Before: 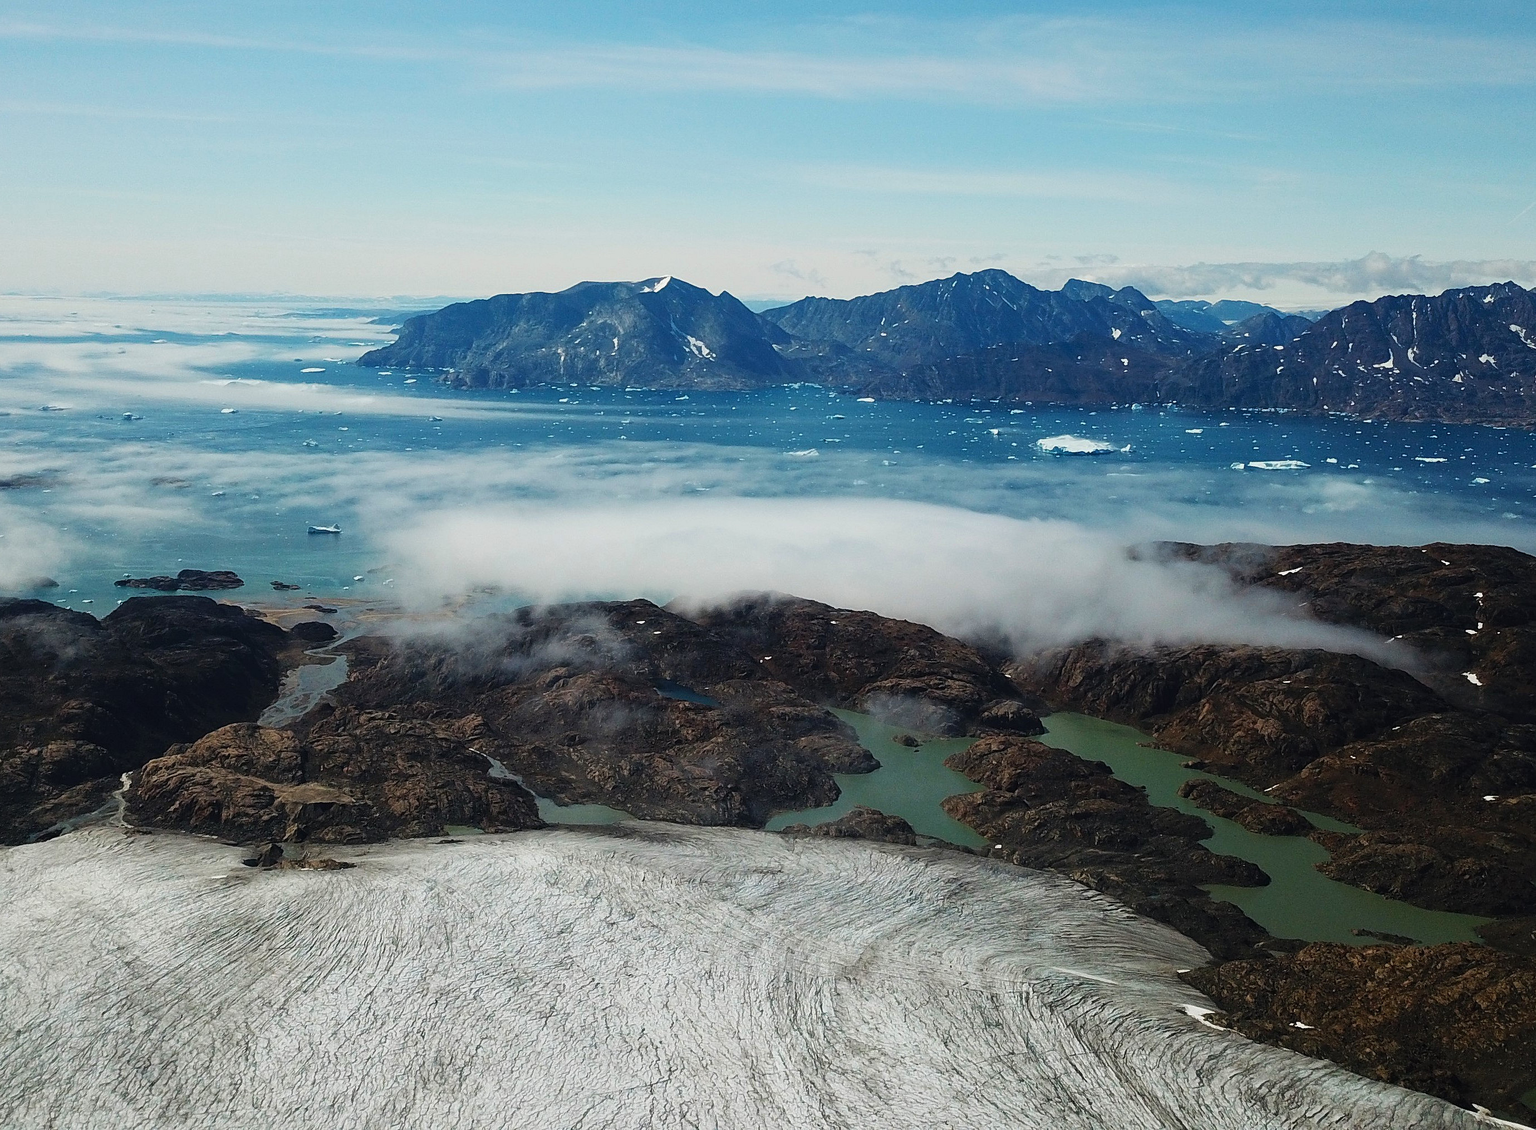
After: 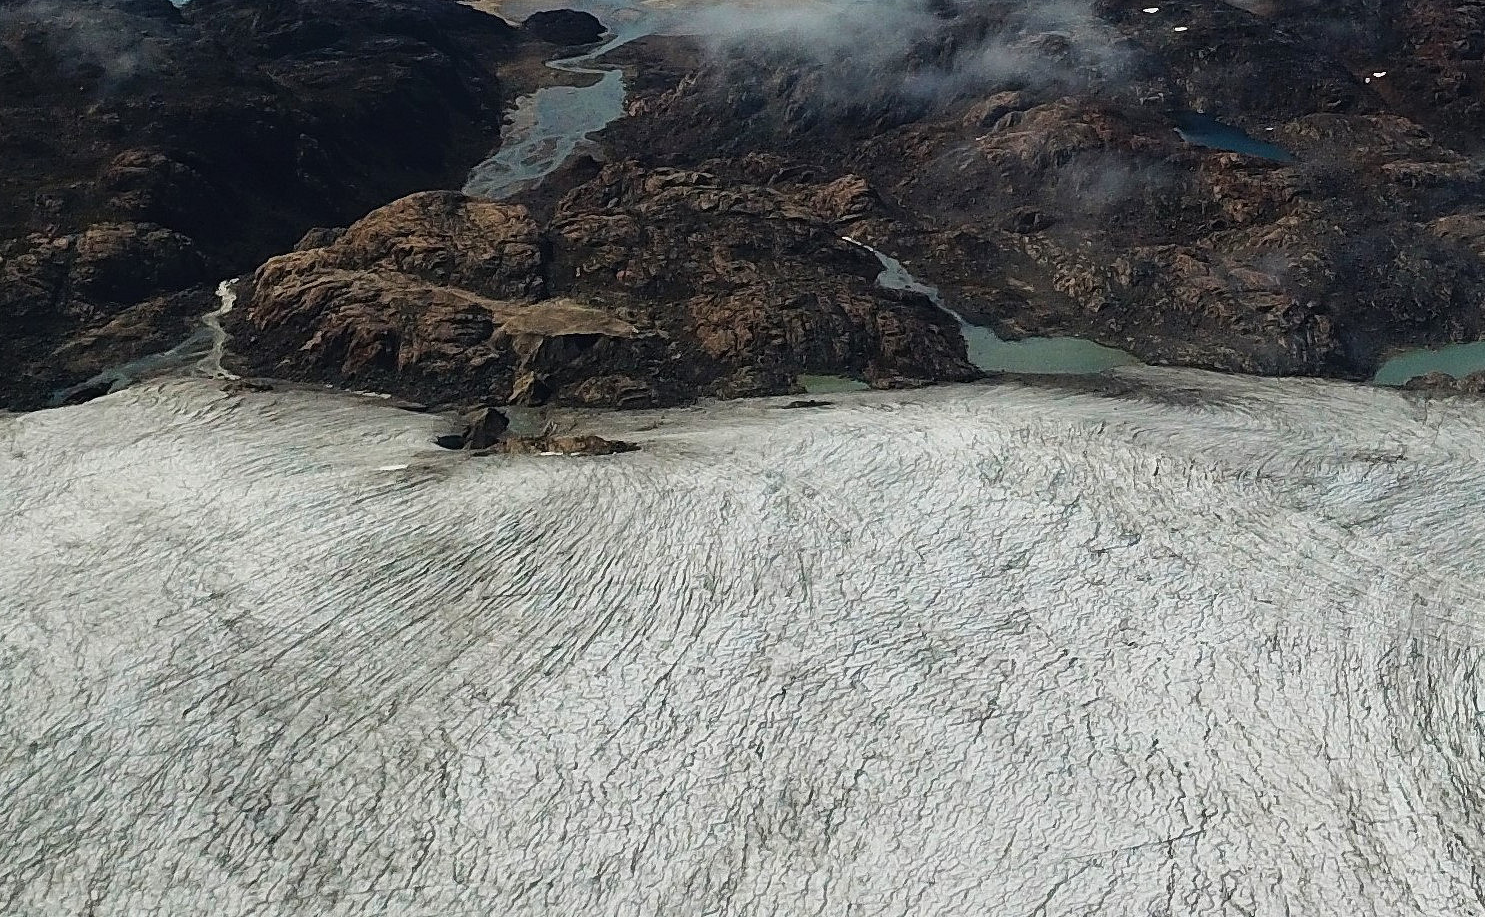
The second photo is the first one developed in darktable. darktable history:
crop and rotate: top 54.583%, right 46.169%, bottom 0.191%
